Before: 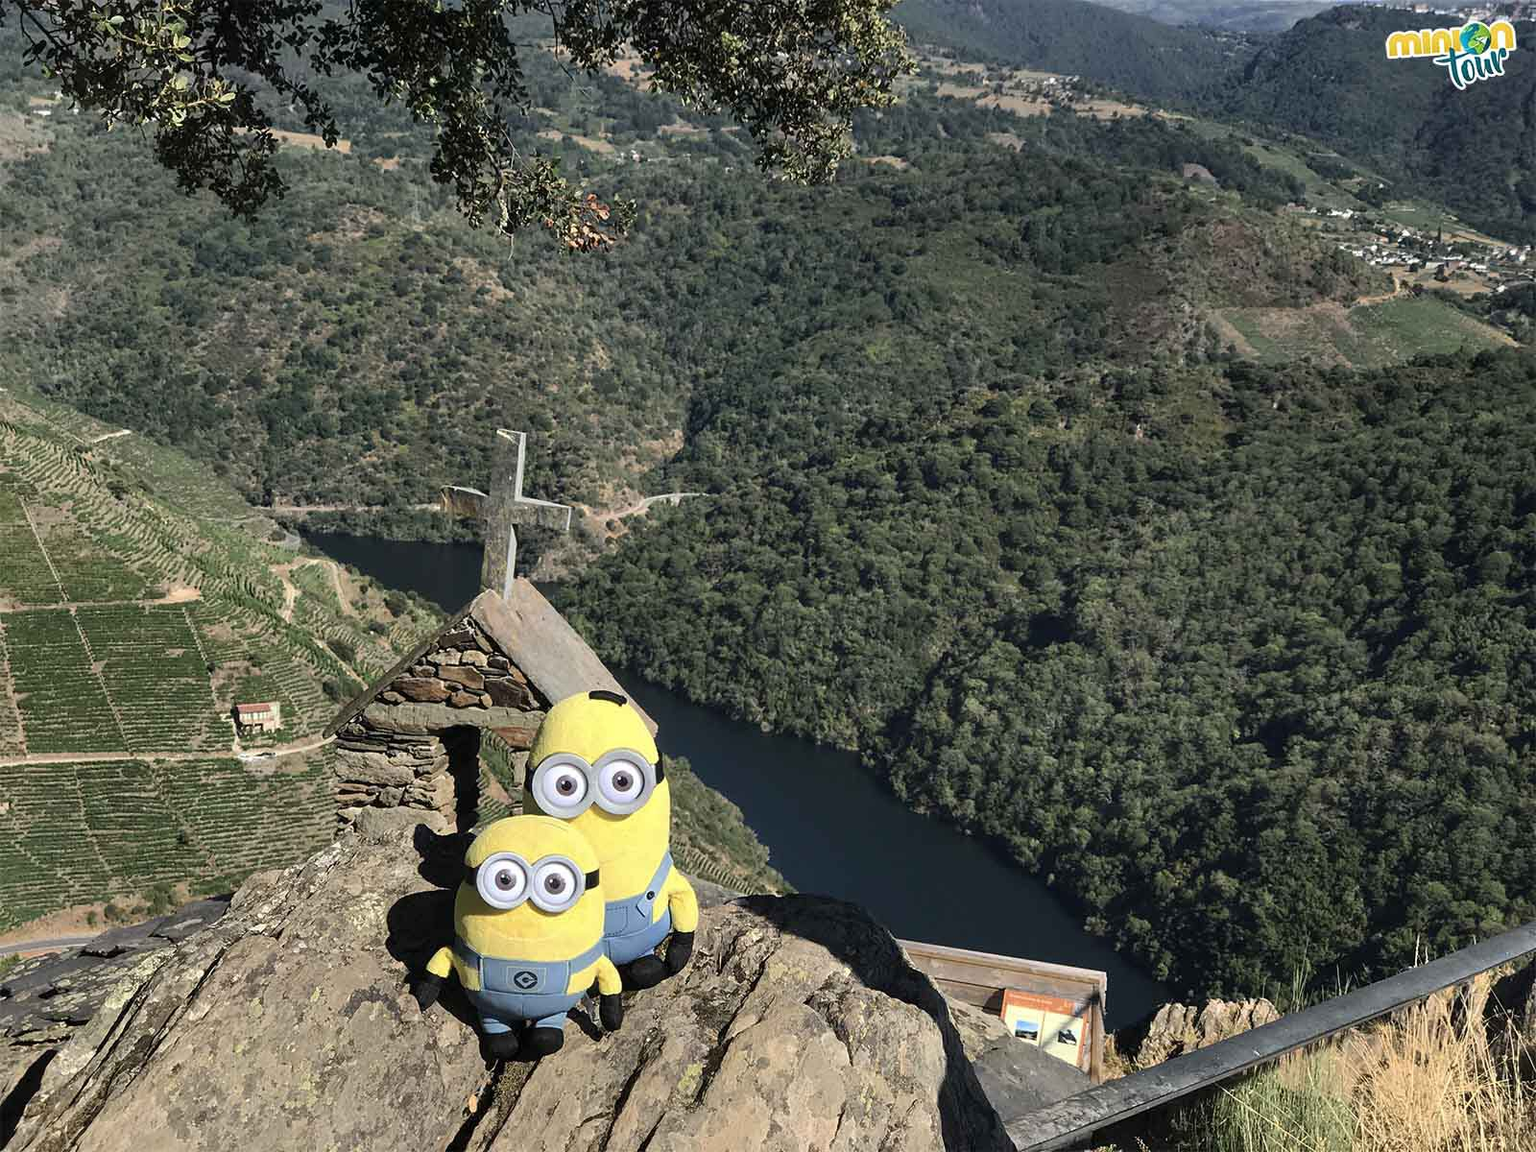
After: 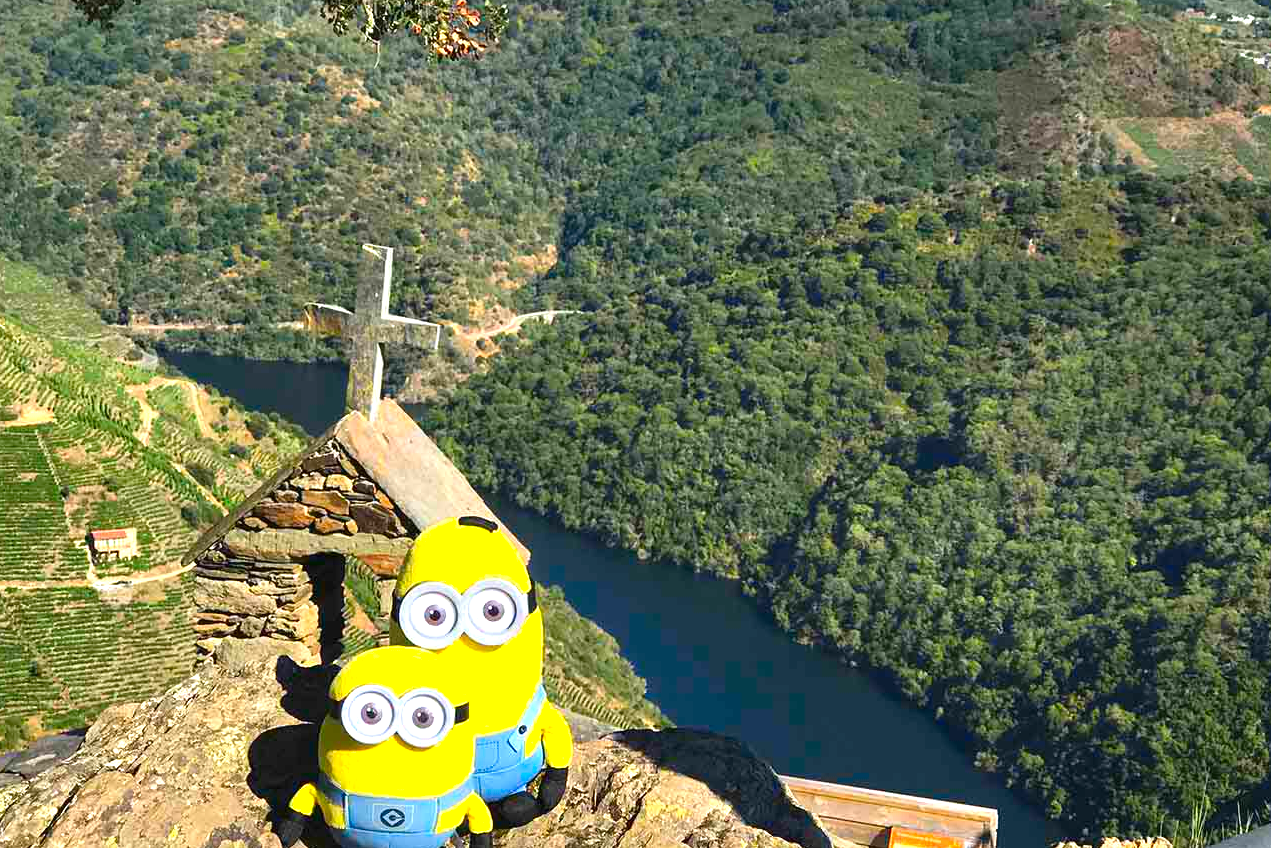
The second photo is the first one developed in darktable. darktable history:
color contrast: green-magenta contrast 1.55, blue-yellow contrast 1.83
exposure: black level correction 0, exposure 0.877 EV, compensate exposure bias true, compensate highlight preservation false
crop: left 9.712%, top 16.928%, right 10.845%, bottom 12.332%
